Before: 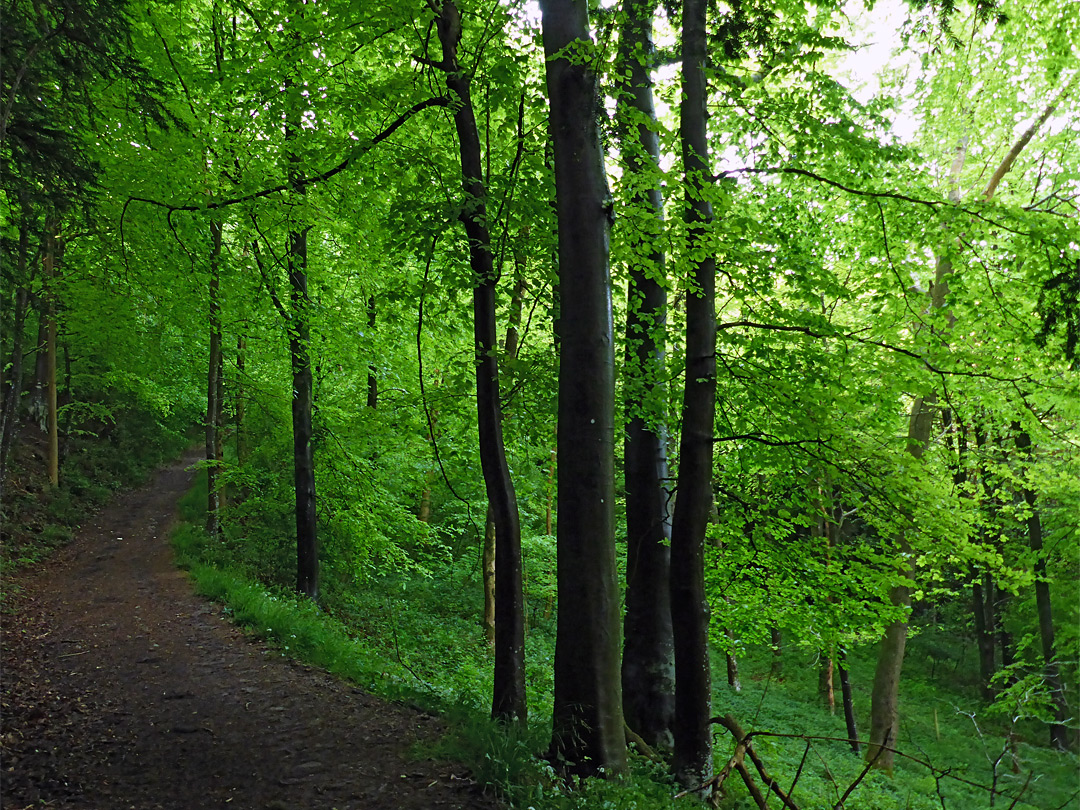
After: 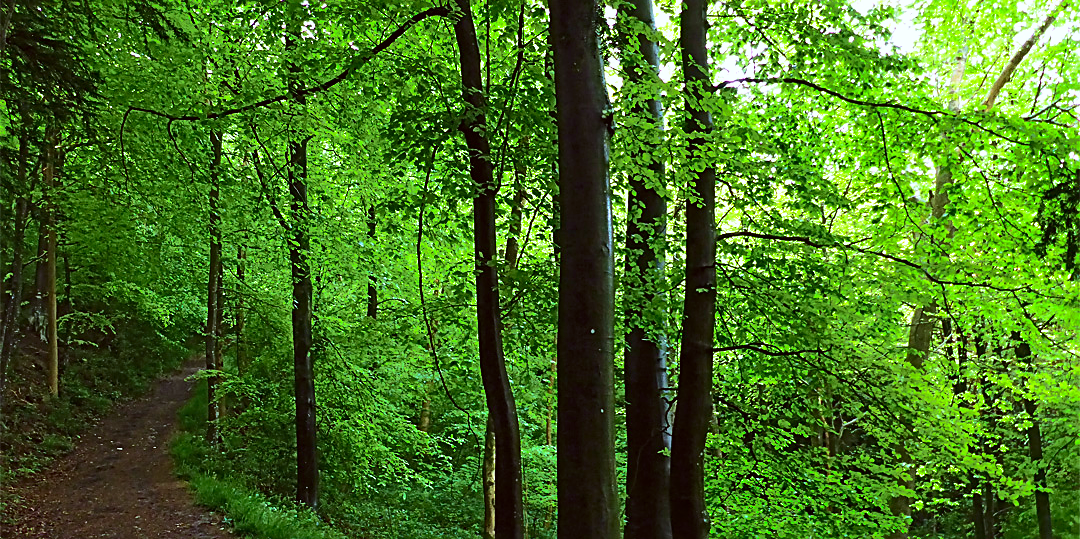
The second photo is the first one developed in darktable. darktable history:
exposure: exposure 0.202 EV, compensate exposure bias true, compensate highlight preservation false
sharpen: on, module defaults
velvia: strength 22.09%
color correction: highlights a* -3.03, highlights b* -6.69, shadows a* 3.18, shadows b* 5.62
shadows and highlights: shadows 40.14, highlights -60.04, highlights color adjustment 72.75%
crop: top 11.166%, bottom 22.184%
contrast brightness saturation: contrast 0.391, brightness 0.103
